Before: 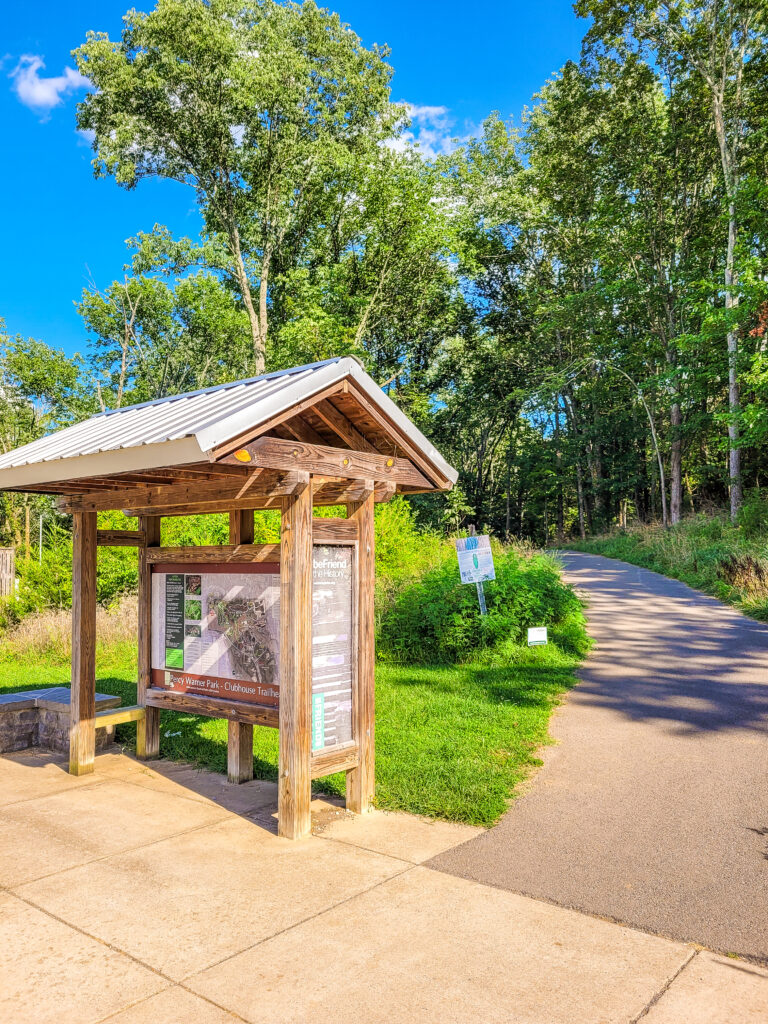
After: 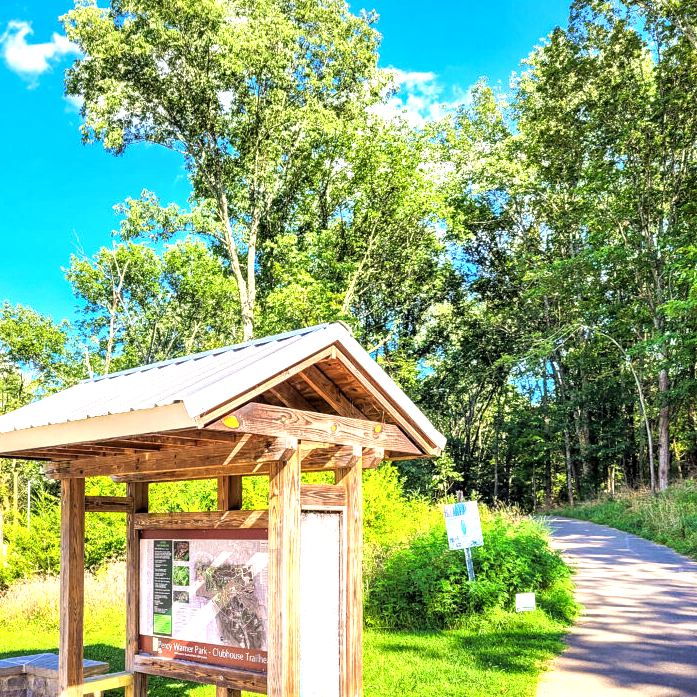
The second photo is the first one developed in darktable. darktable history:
local contrast: mode bilateral grid, contrast 20, coarseness 50, detail 132%, midtone range 0.2
crop: left 1.569%, top 3.378%, right 7.587%, bottom 28.493%
tone equalizer: -8 EV -0.412 EV, -7 EV -0.416 EV, -6 EV -0.341 EV, -5 EV -0.235 EV, -3 EV 0.255 EV, -2 EV 0.324 EV, -1 EV 0.403 EV, +0 EV 0.44 EV
exposure: black level correction 0, exposure 0.5 EV, compensate highlight preservation false
